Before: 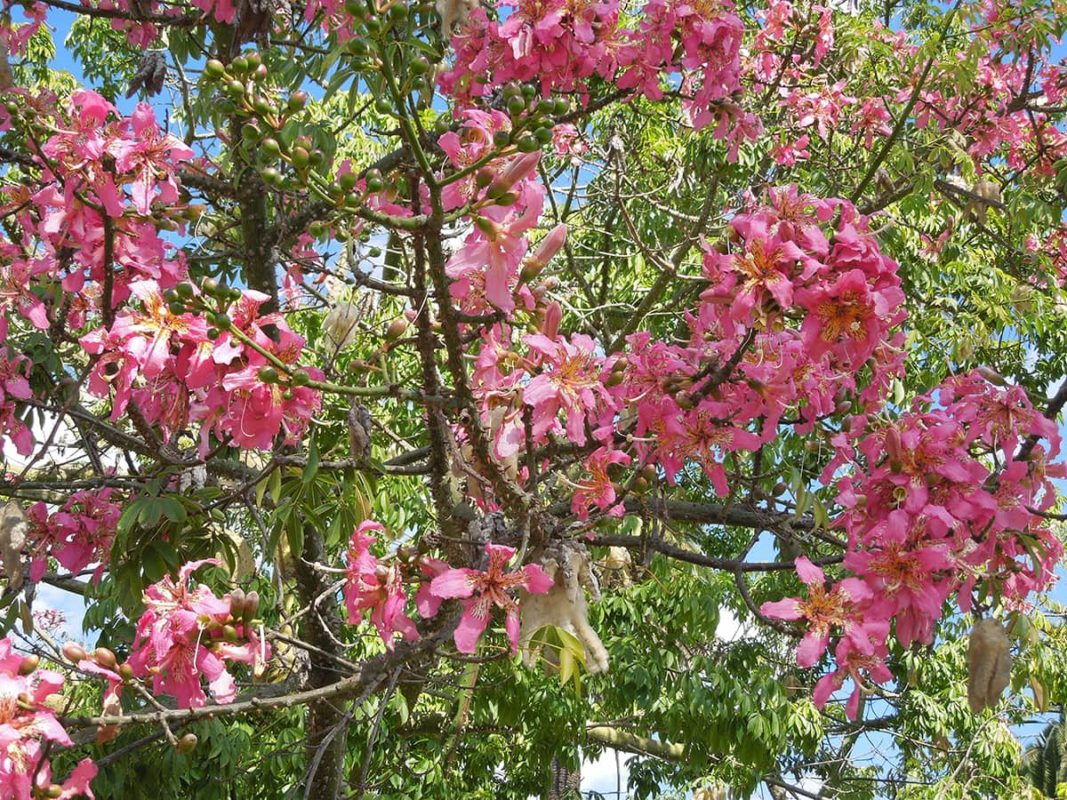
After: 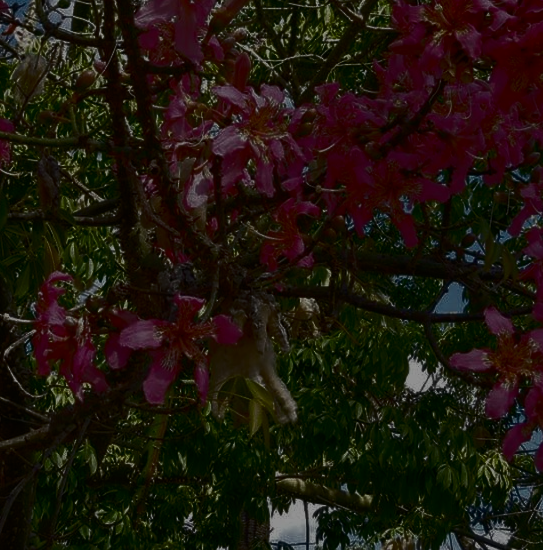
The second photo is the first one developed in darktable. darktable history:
contrast brightness saturation: contrast 0.93, brightness 0.2
crop and rotate: left 29.237%, top 31.152%, right 19.807%
exposure: exposure -2.446 EV, compensate highlight preservation false
